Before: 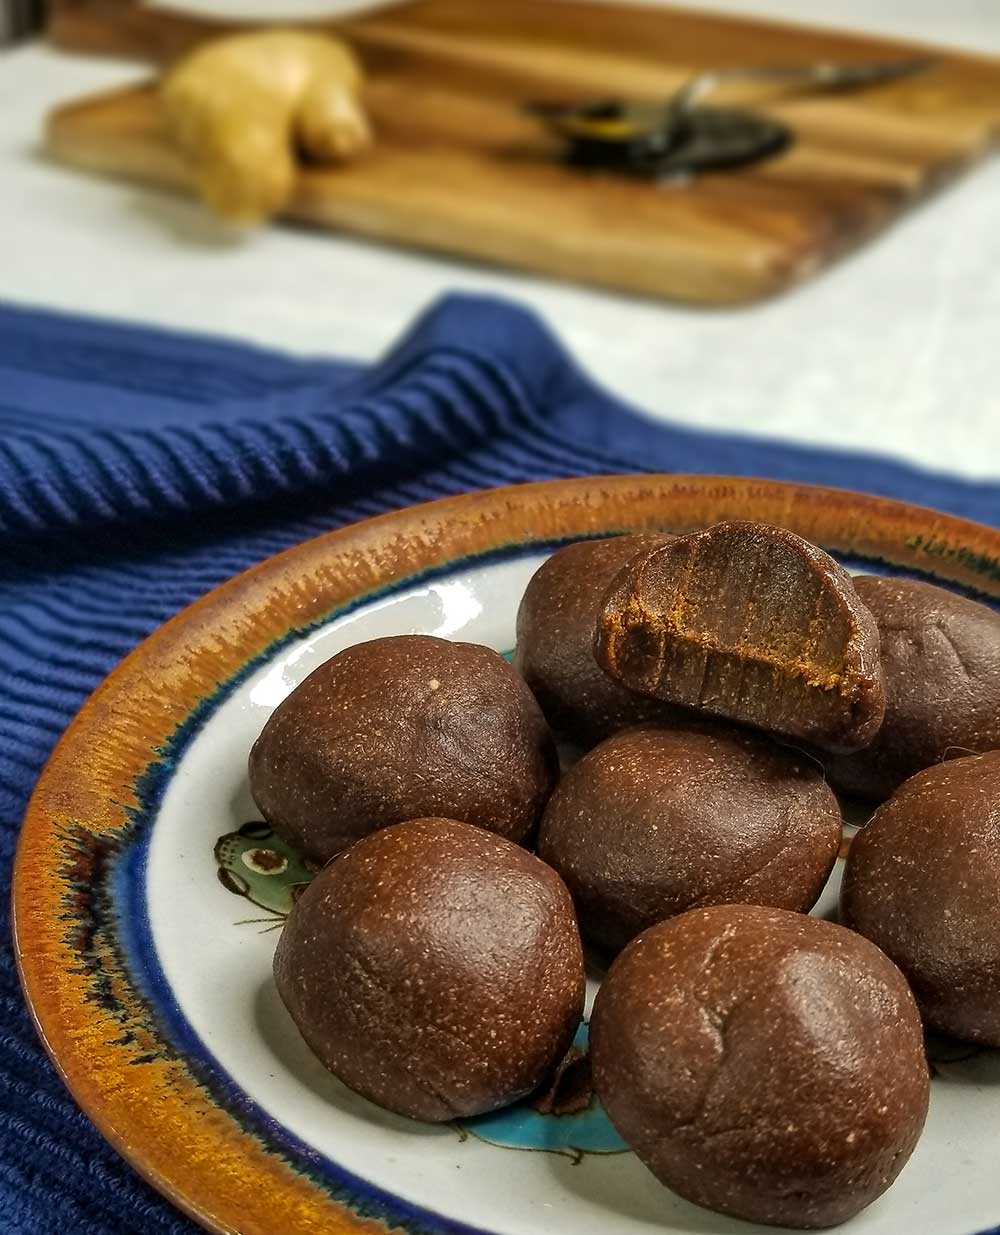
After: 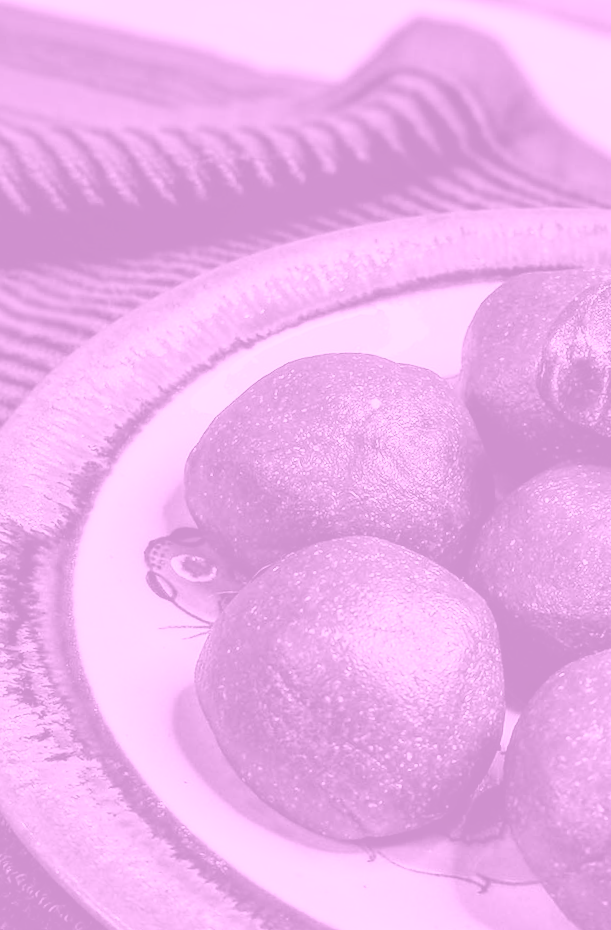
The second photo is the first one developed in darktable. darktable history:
filmic rgb: black relative exposure -7.5 EV, white relative exposure 5 EV, hardness 3.31, contrast 1.3, contrast in shadows safe
exposure: exposure 0.161 EV, compensate highlight preservation false
color correction: highlights a* 5.3, highlights b* 24.26, shadows a* -15.58, shadows b* 4.02
local contrast: detail 130%
rotate and perspective: rotation 4.1°, automatic cropping off
color balance: lift [1, 1.015, 1.004, 0.985], gamma [1, 0.958, 0.971, 1.042], gain [1, 0.956, 0.977, 1.044]
colorize: hue 331.2°, saturation 75%, source mix 30.28%, lightness 70.52%, version 1
crop: left 8.966%, top 23.852%, right 34.699%, bottom 4.703%
